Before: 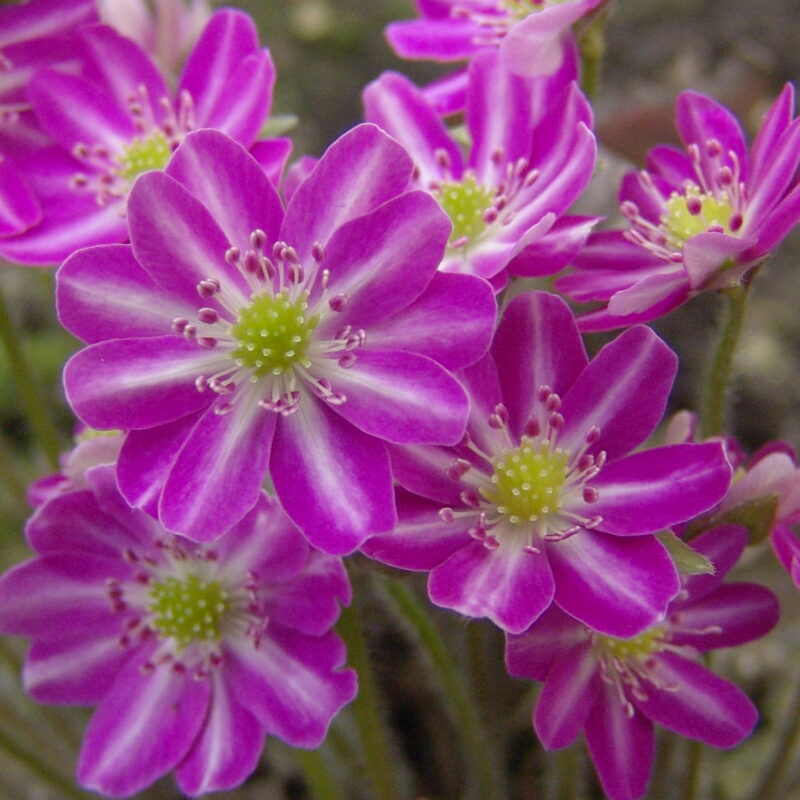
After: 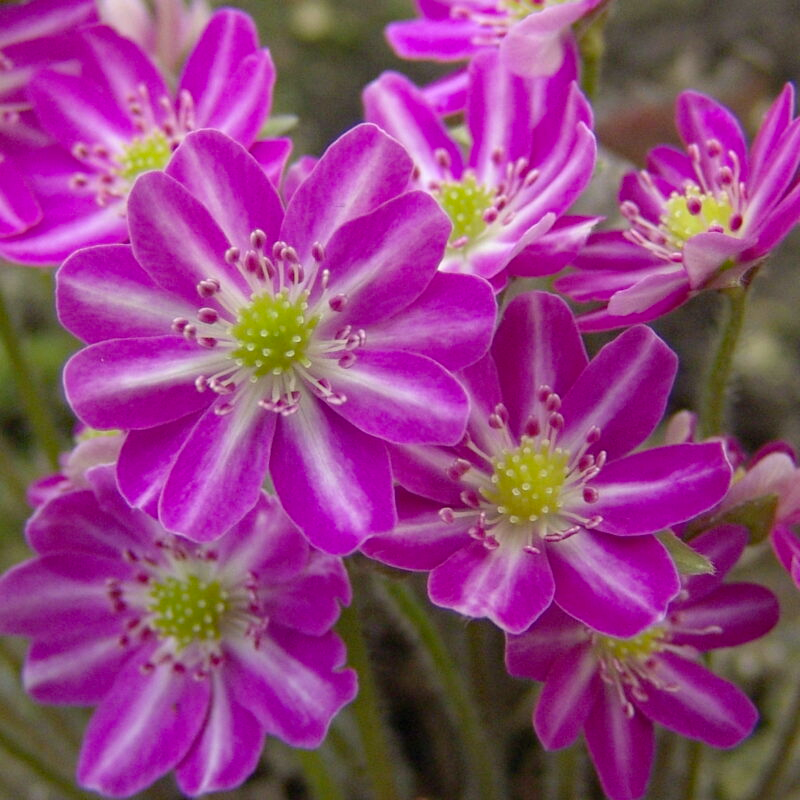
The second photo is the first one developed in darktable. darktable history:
haze removal: compatibility mode true, adaptive false
base curve: curves: ch0 [(0, 0) (0.472, 0.508) (1, 1)]
